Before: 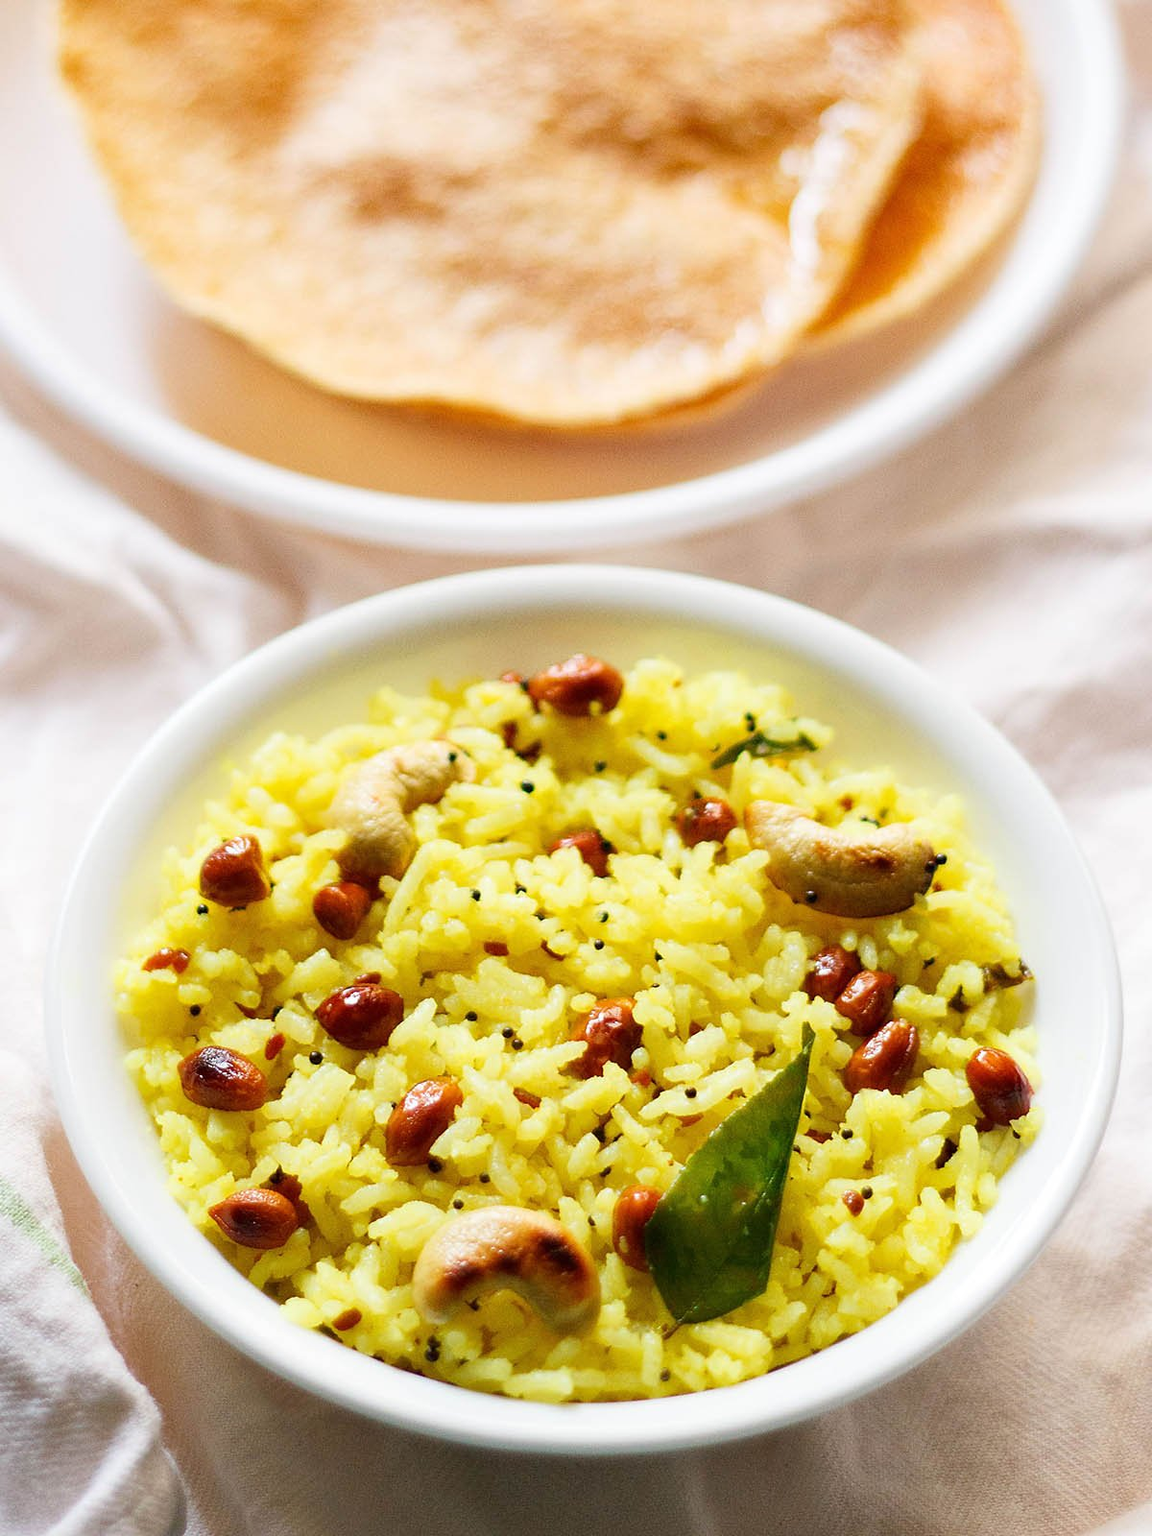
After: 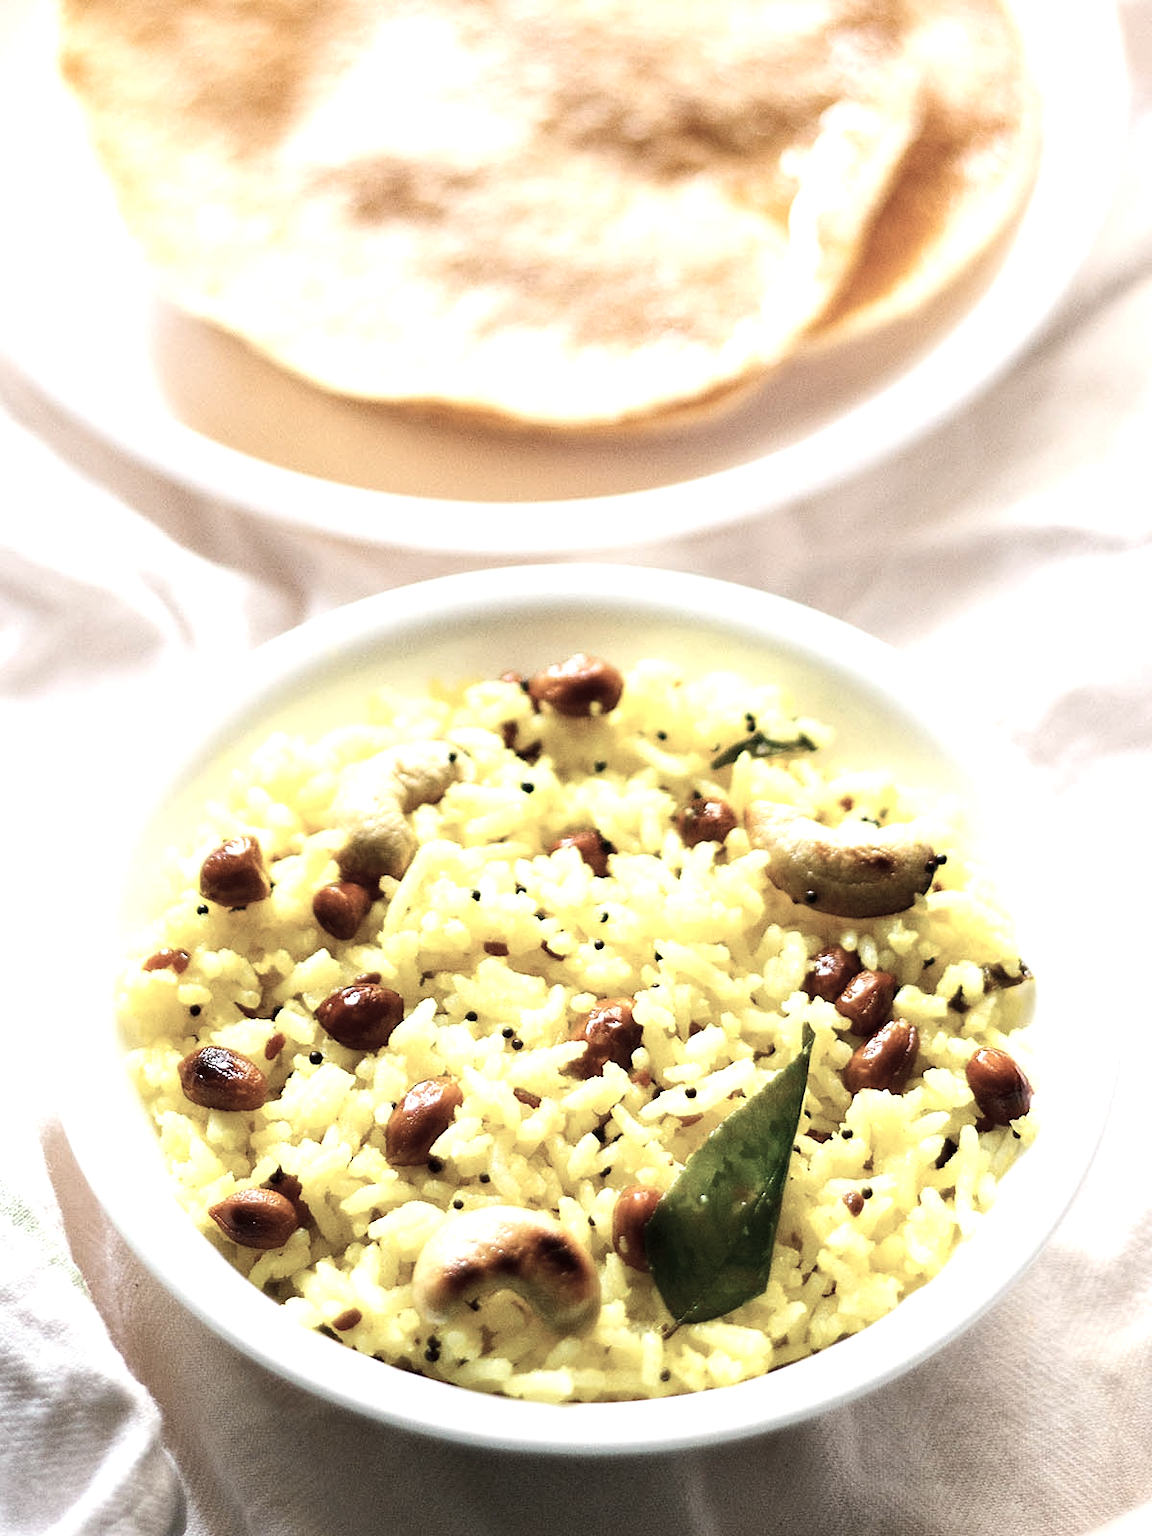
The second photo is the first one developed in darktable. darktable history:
color correction: saturation 0.57
tone equalizer: -8 EV -0.75 EV, -7 EV -0.7 EV, -6 EV -0.6 EV, -5 EV -0.4 EV, -3 EV 0.4 EV, -2 EV 0.6 EV, -1 EV 0.7 EV, +0 EV 0.75 EV, edges refinement/feathering 500, mask exposure compensation -1.57 EV, preserve details no
